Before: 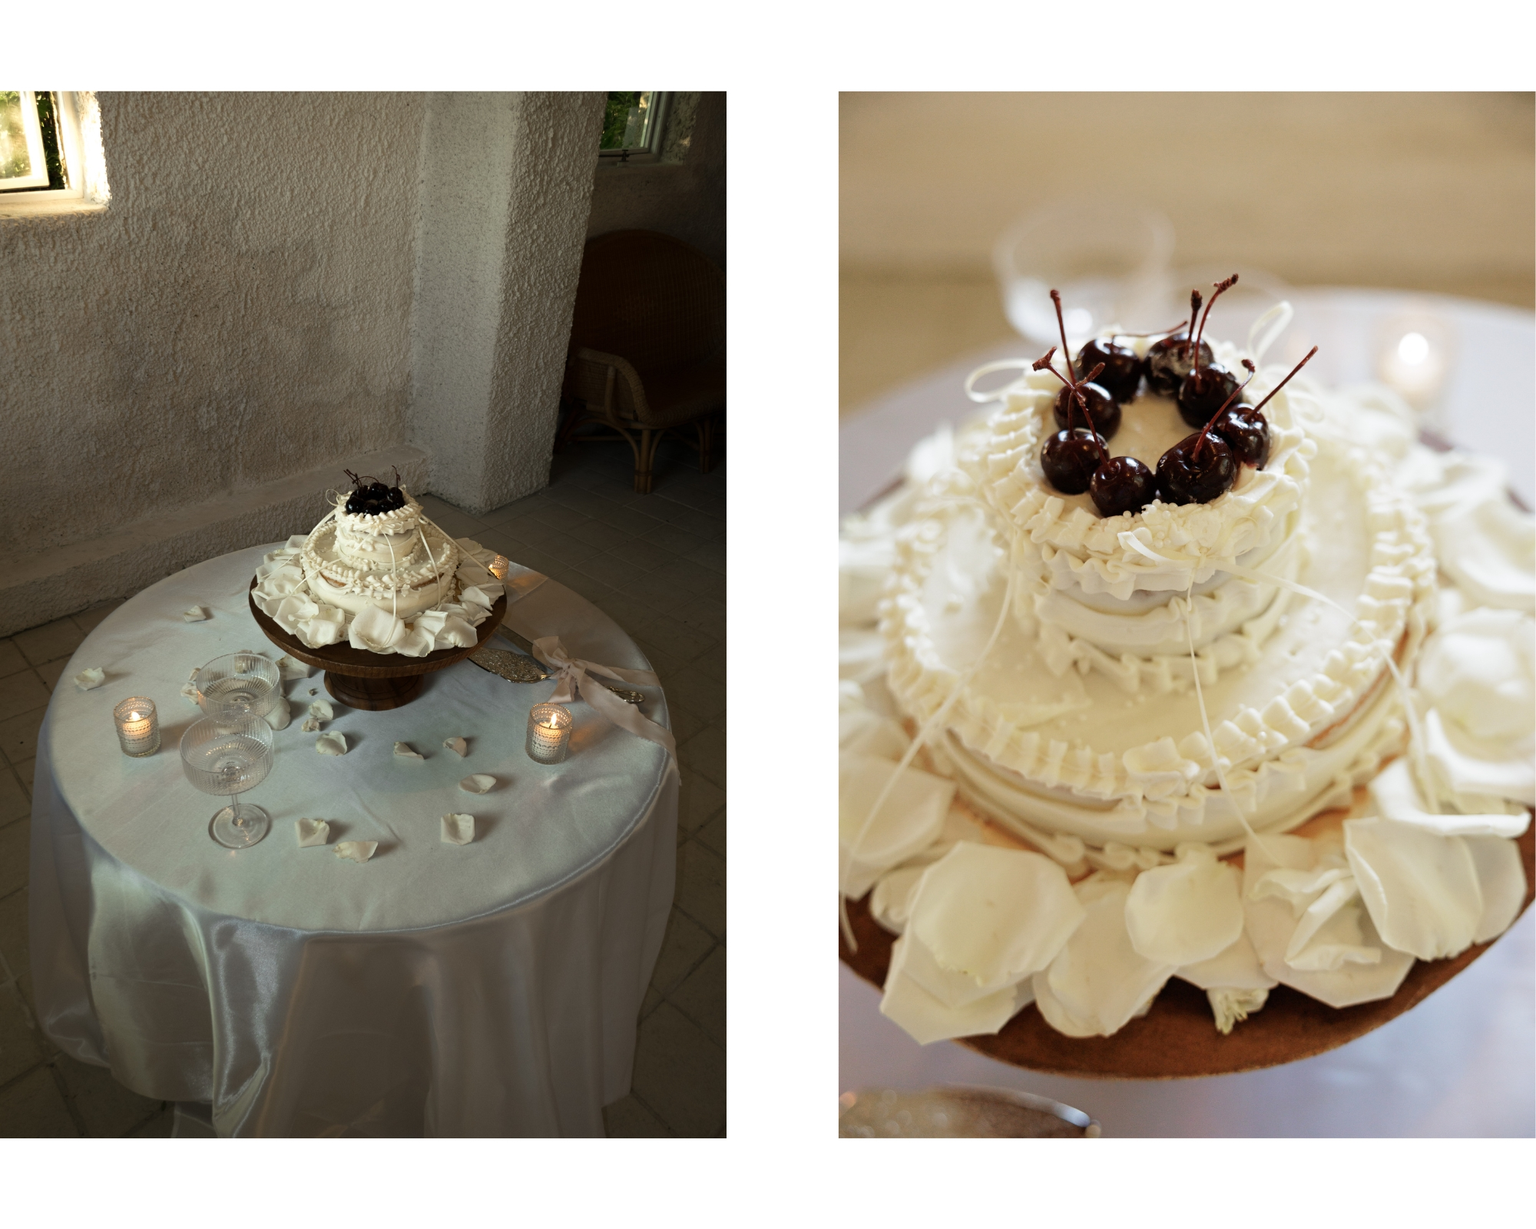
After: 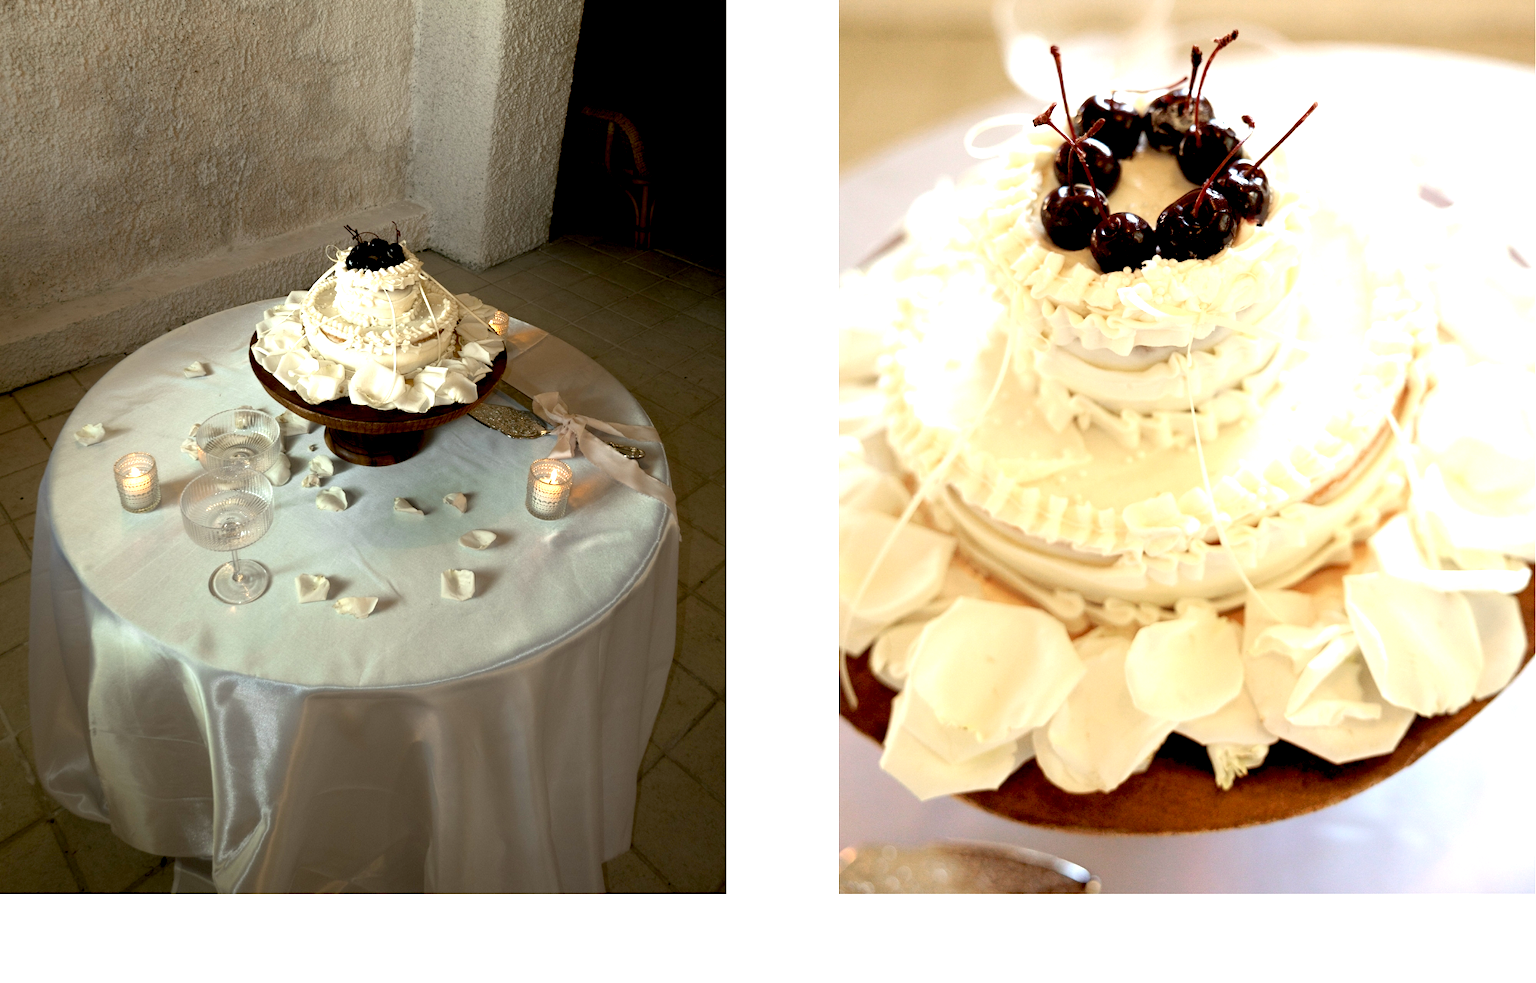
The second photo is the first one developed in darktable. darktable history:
crop and rotate: top 19.998%
white balance: red 1.009, blue 0.985
exposure: black level correction 0.01, exposure 1 EV, compensate highlight preservation false
